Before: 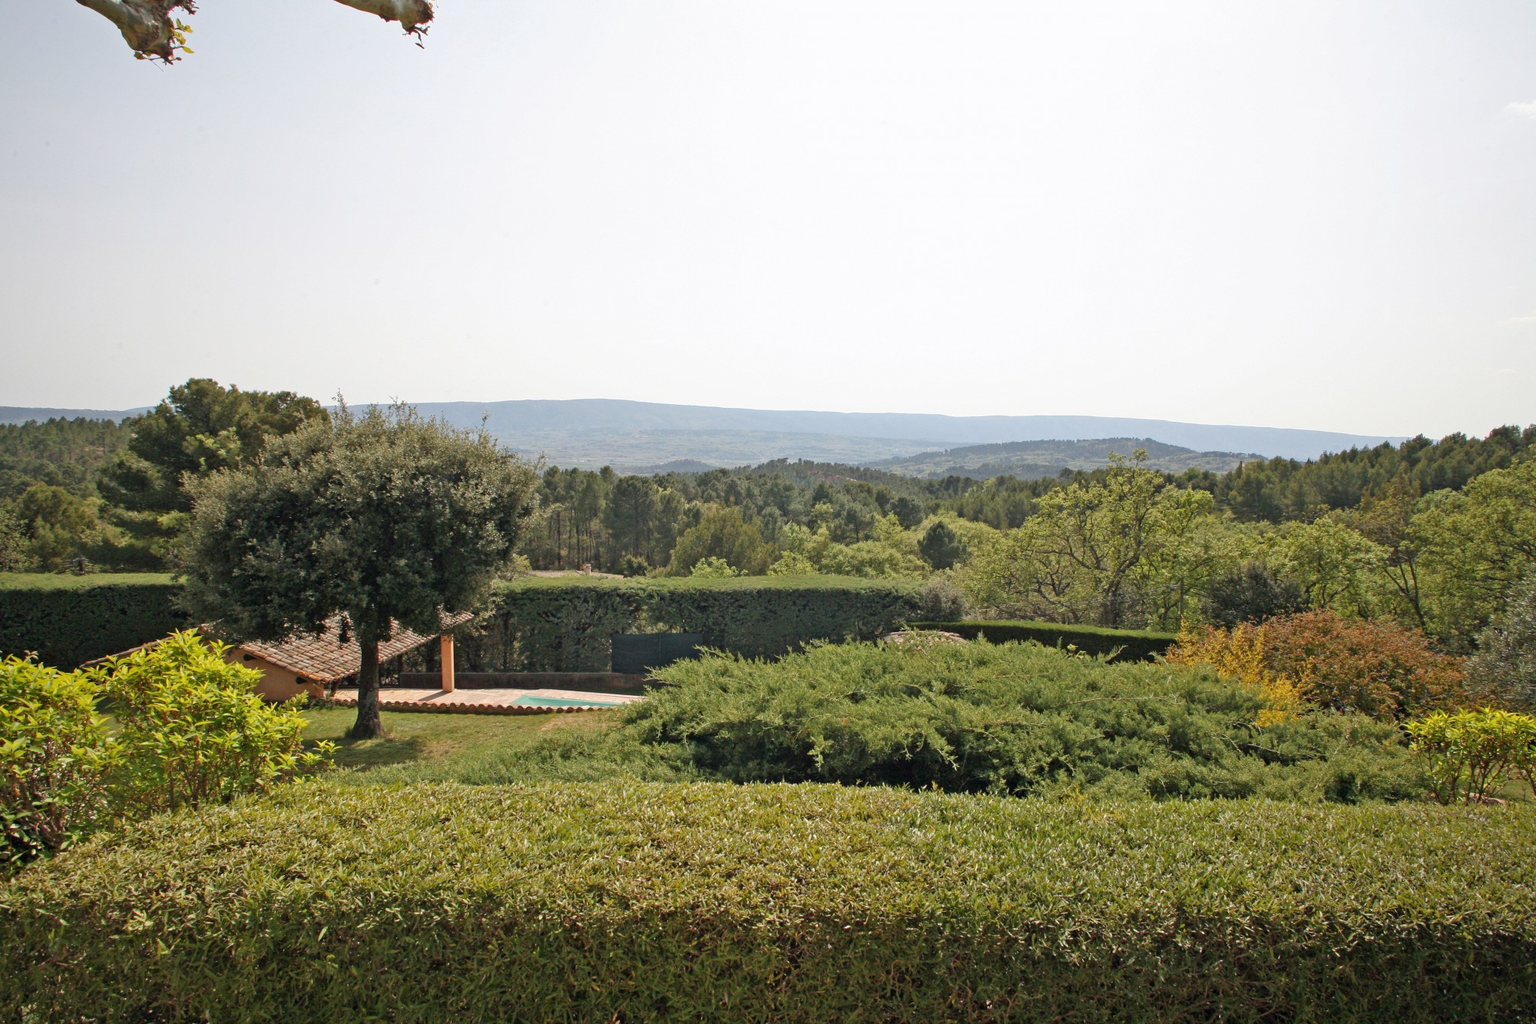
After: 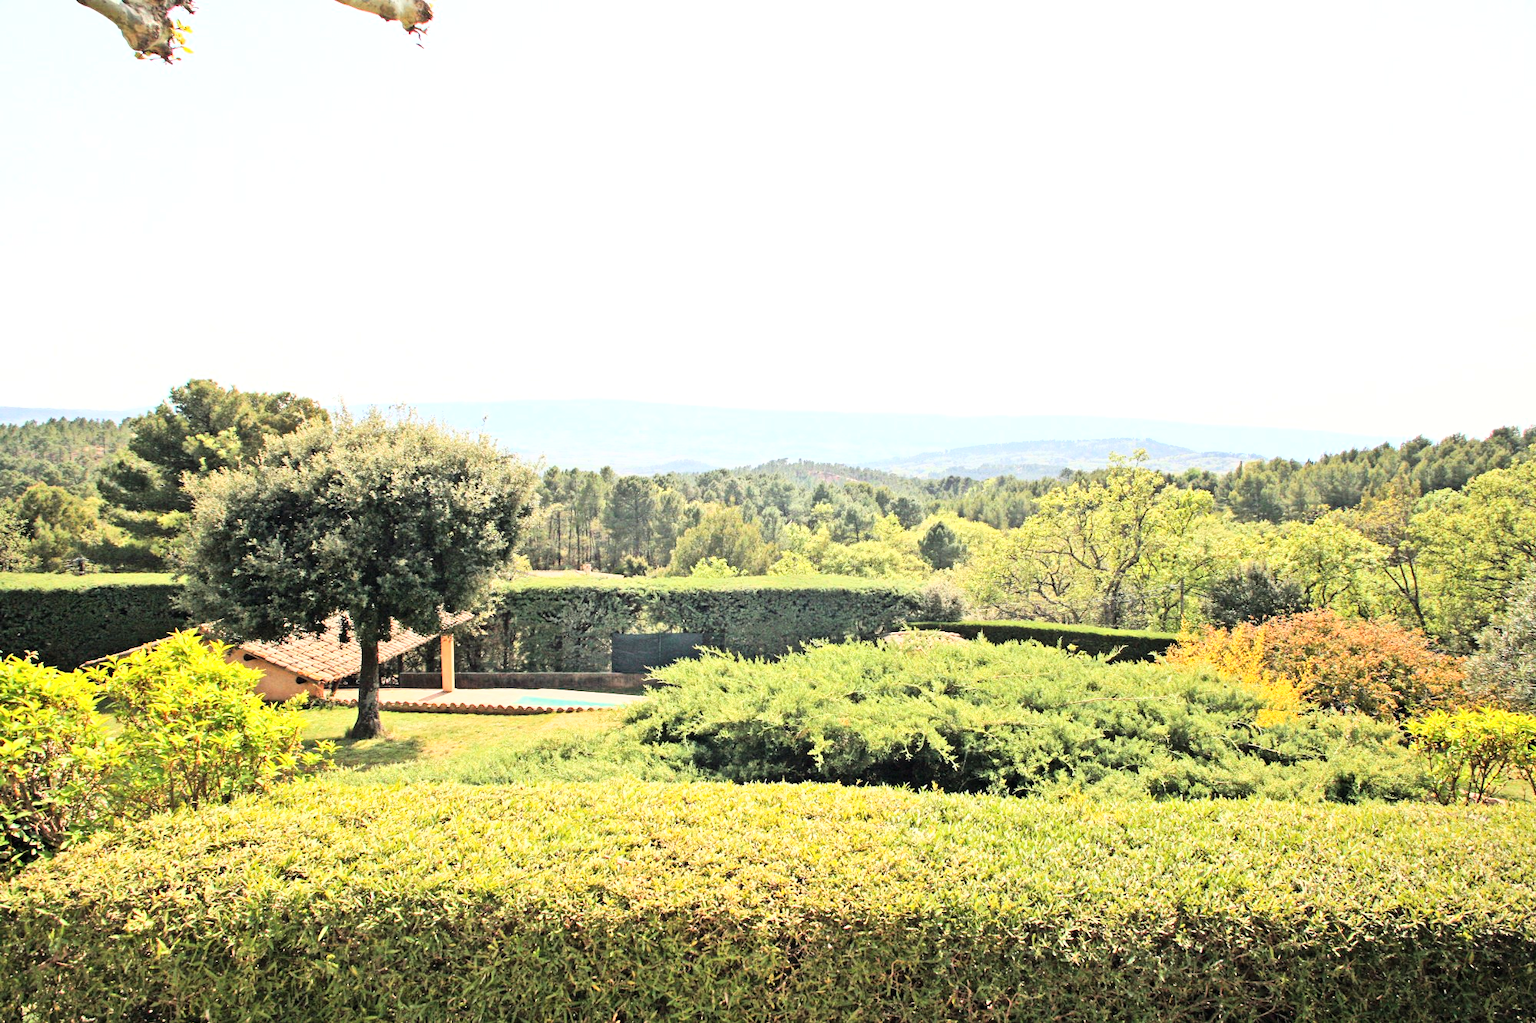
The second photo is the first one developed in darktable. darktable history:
base curve: curves: ch0 [(0, 0) (0.007, 0.004) (0.027, 0.03) (0.046, 0.07) (0.207, 0.54) (0.442, 0.872) (0.673, 0.972) (1, 1)]
exposure: black level correction 0, exposure 0.692 EV, compensate highlight preservation false
